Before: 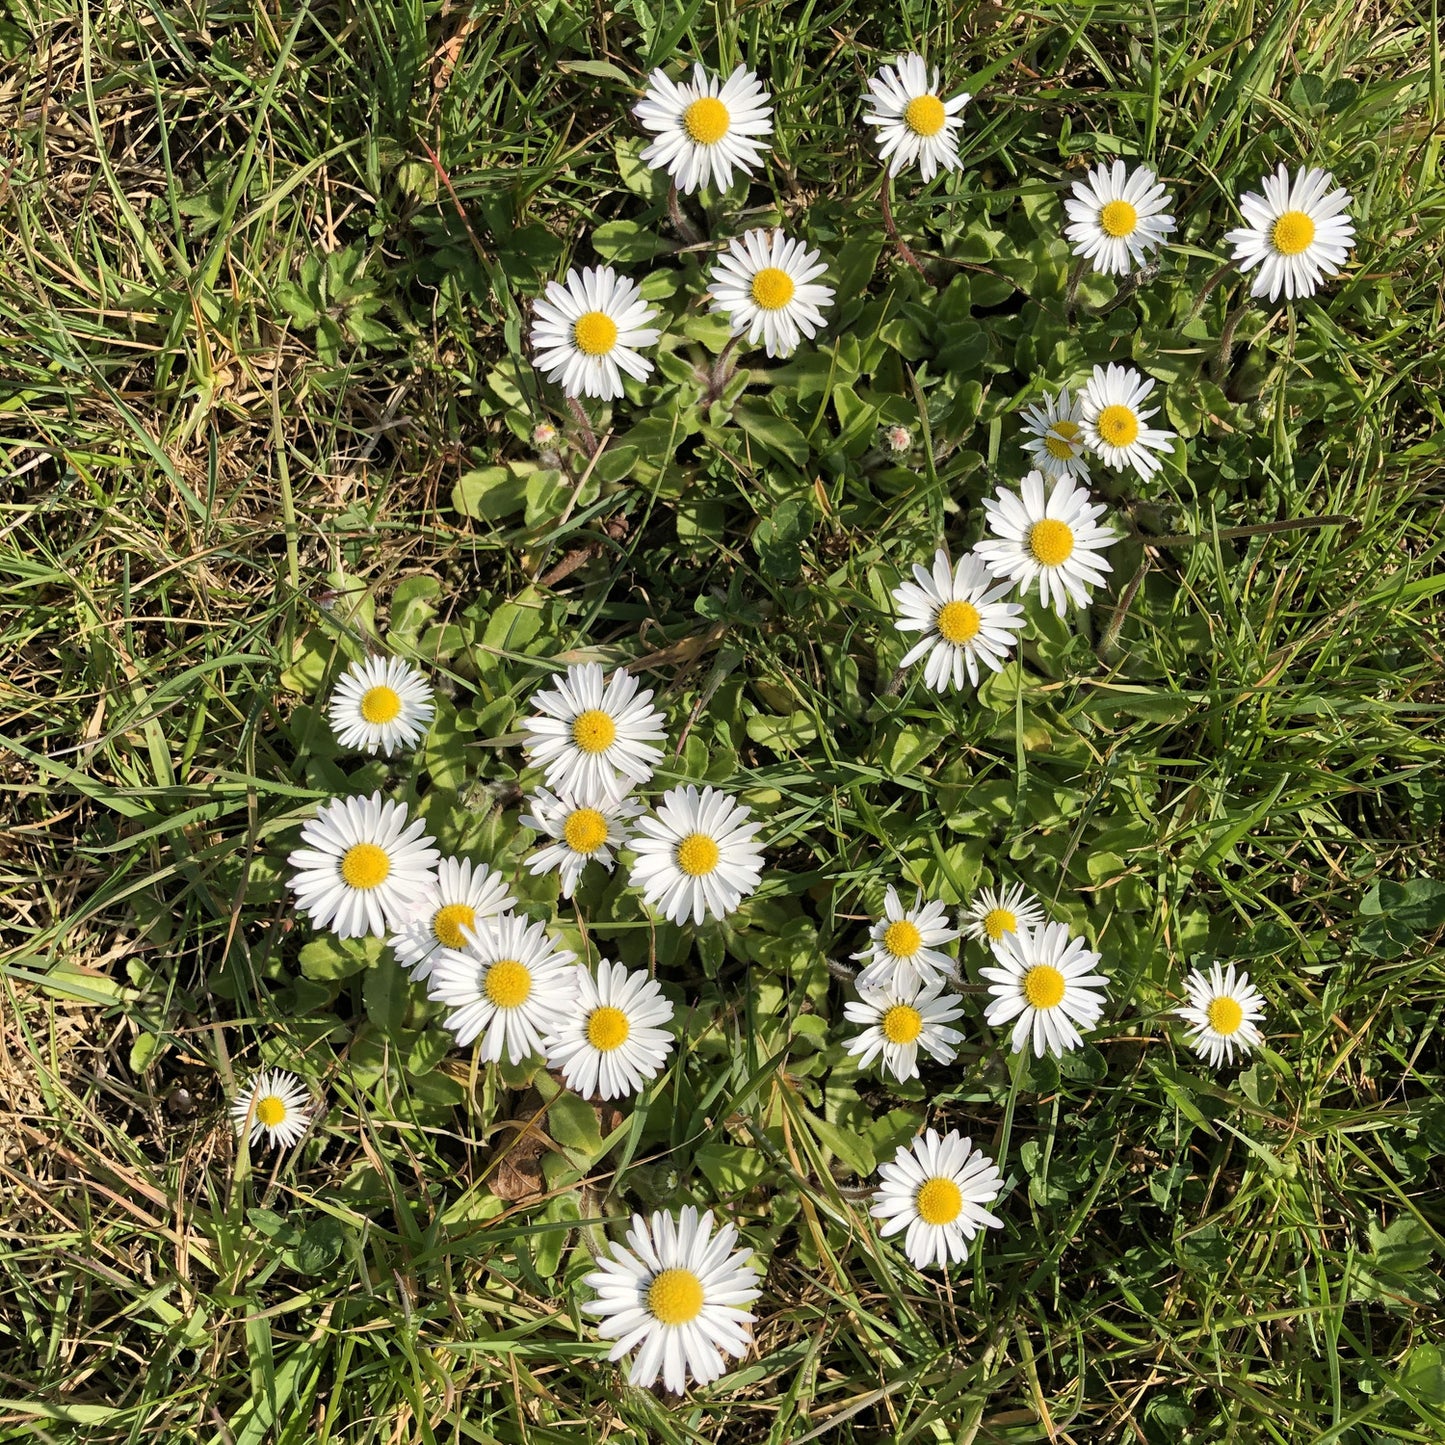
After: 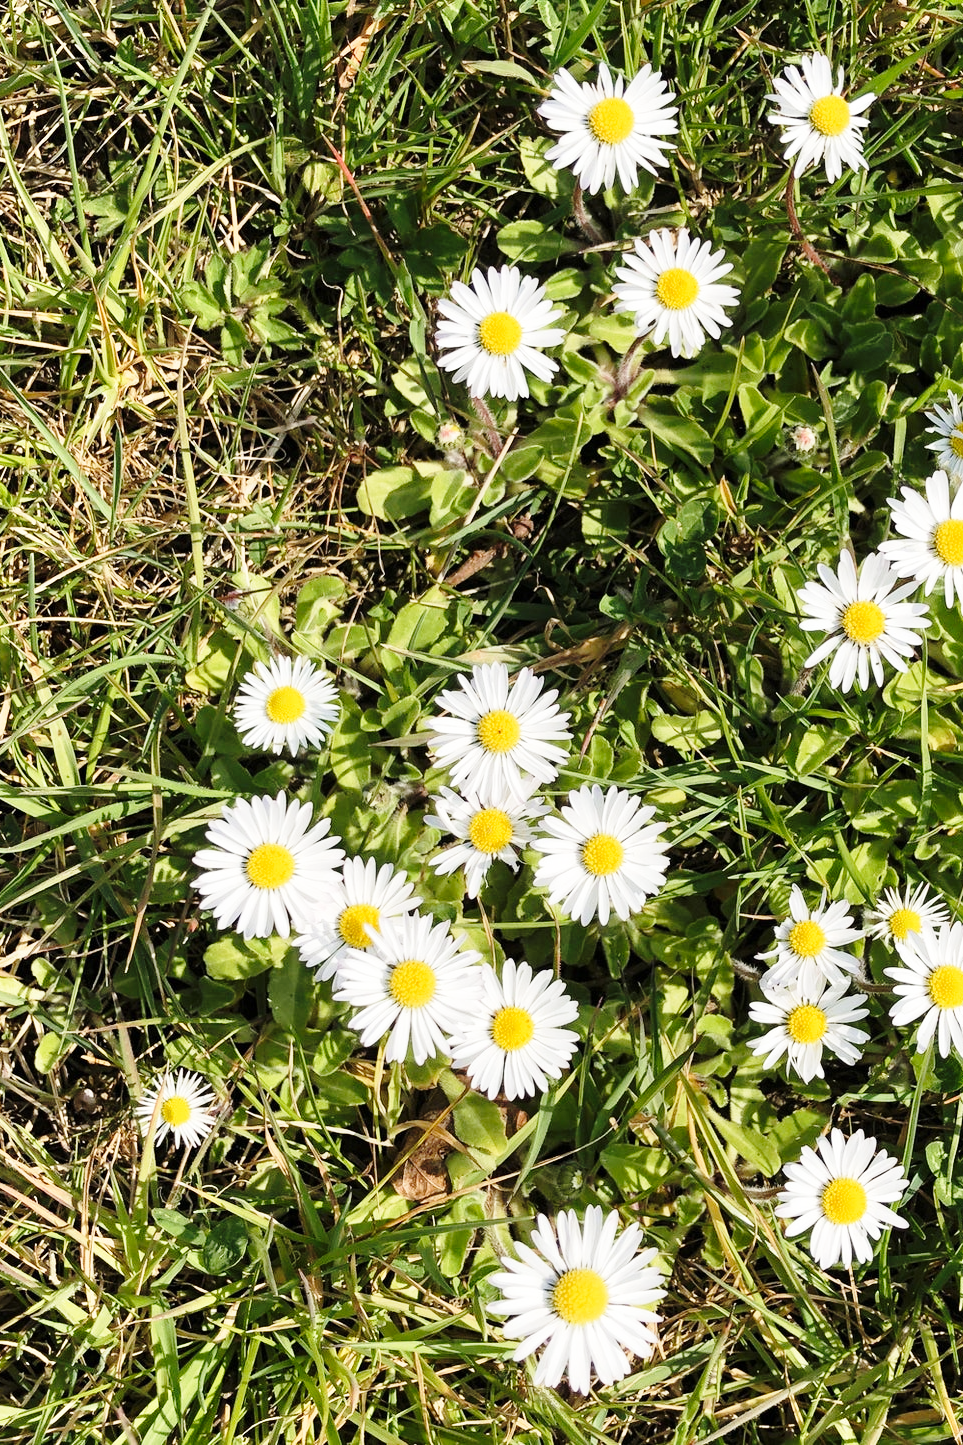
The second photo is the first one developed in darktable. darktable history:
crop and rotate: left 6.617%, right 26.717%
base curve: curves: ch0 [(0, 0) (0.028, 0.03) (0.121, 0.232) (0.46, 0.748) (0.859, 0.968) (1, 1)], preserve colors none
